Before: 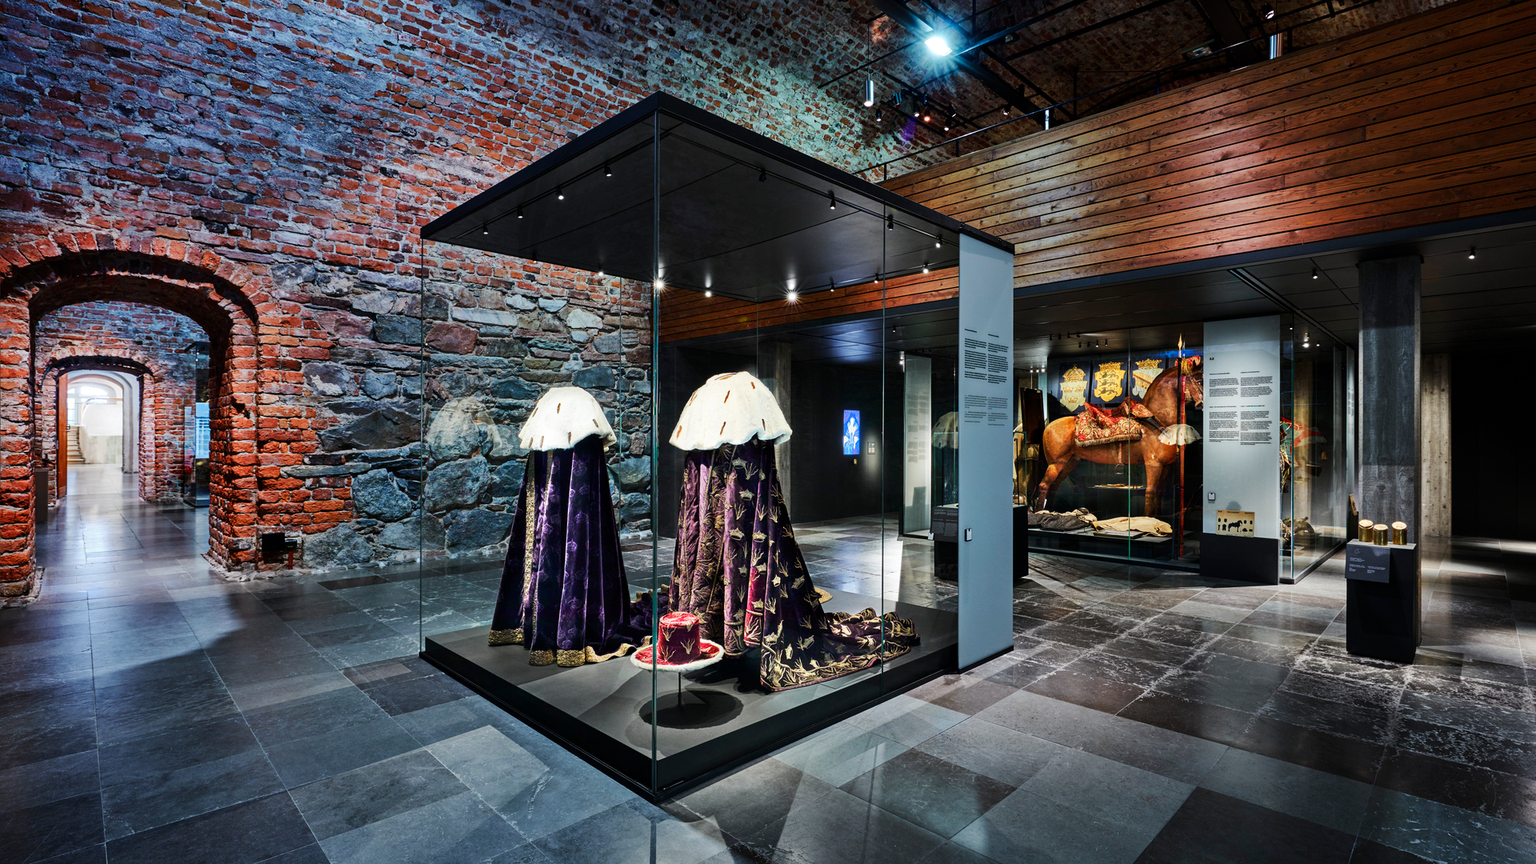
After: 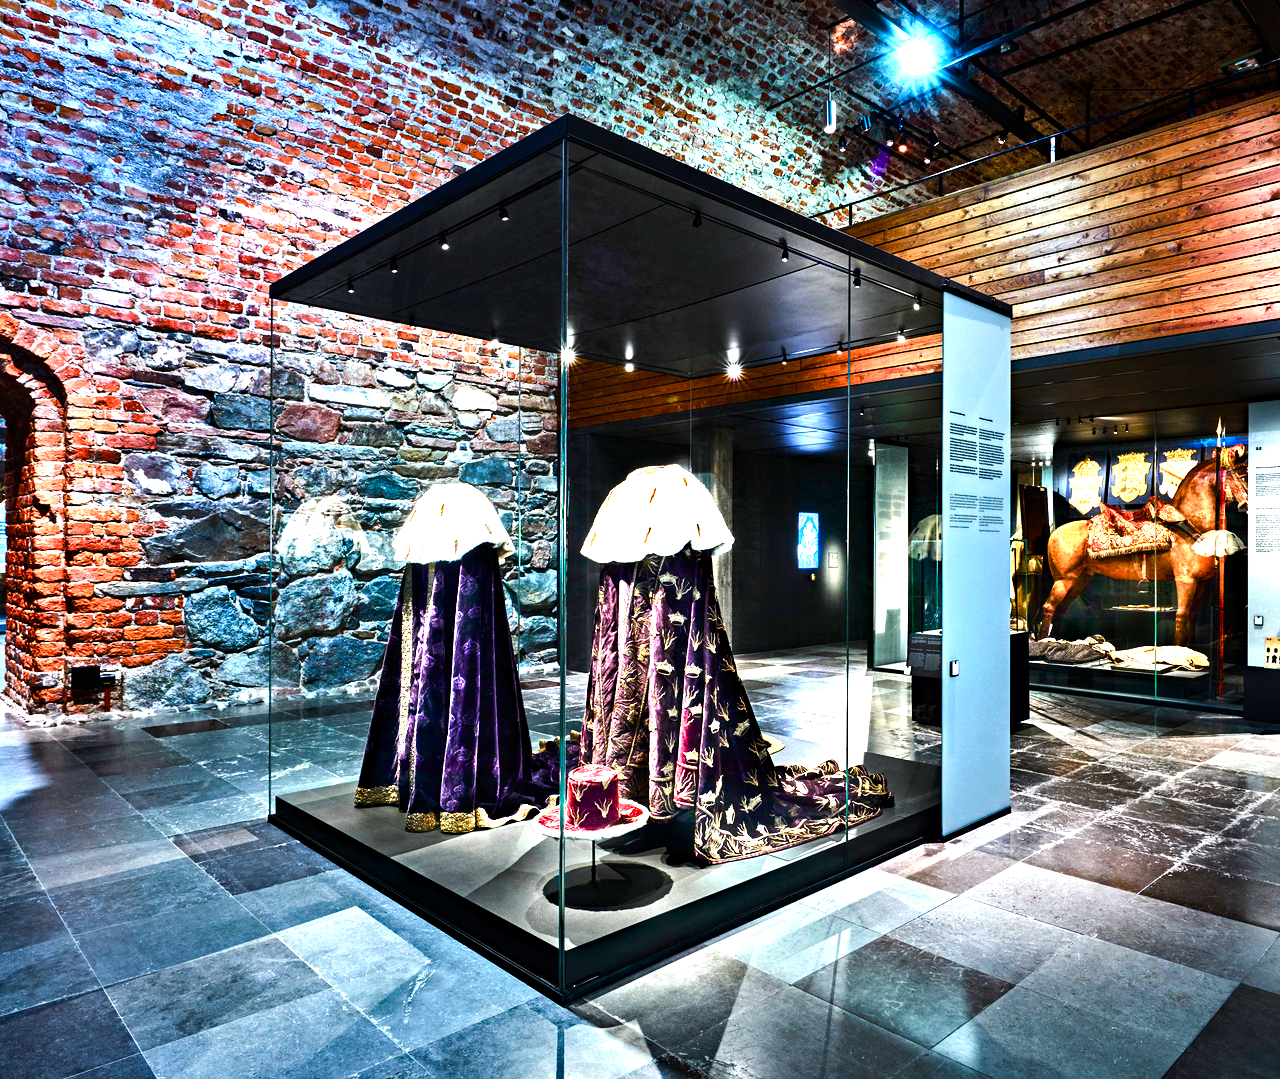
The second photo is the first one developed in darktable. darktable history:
color balance rgb: perceptual saturation grading › global saturation 0.681%, perceptual saturation grading › highlights -17.091%, perceptual saturation grading › mid-tones 32.845%, perceptual saturation grading › shadows 50.338%, global vibrance 20%
exposure: black level correction 0, exposure 1.104 EV, compensate highlight preservation false
crop and rotate: left 13.339%, right 19.975%
shadows and highlights: radius 125.89, shadows 30.44, highlights -30.51, low approximation 0.01, soften with gaussian
haze removal: compatibility mode true
tone equalizer: -8 EV -0.761 EV, -7 EV -0.715 EV, -6 EV -0.573 EV, -5 EV -0.362 EV, -3 EV 0.378 EV, -2 EV 0.6 EV, -1 EV 0.695 EV, +0 EV 0.732 EV, edges refinement/feathering 500, mask exposure compensation -1.57 EV, preserve details no
